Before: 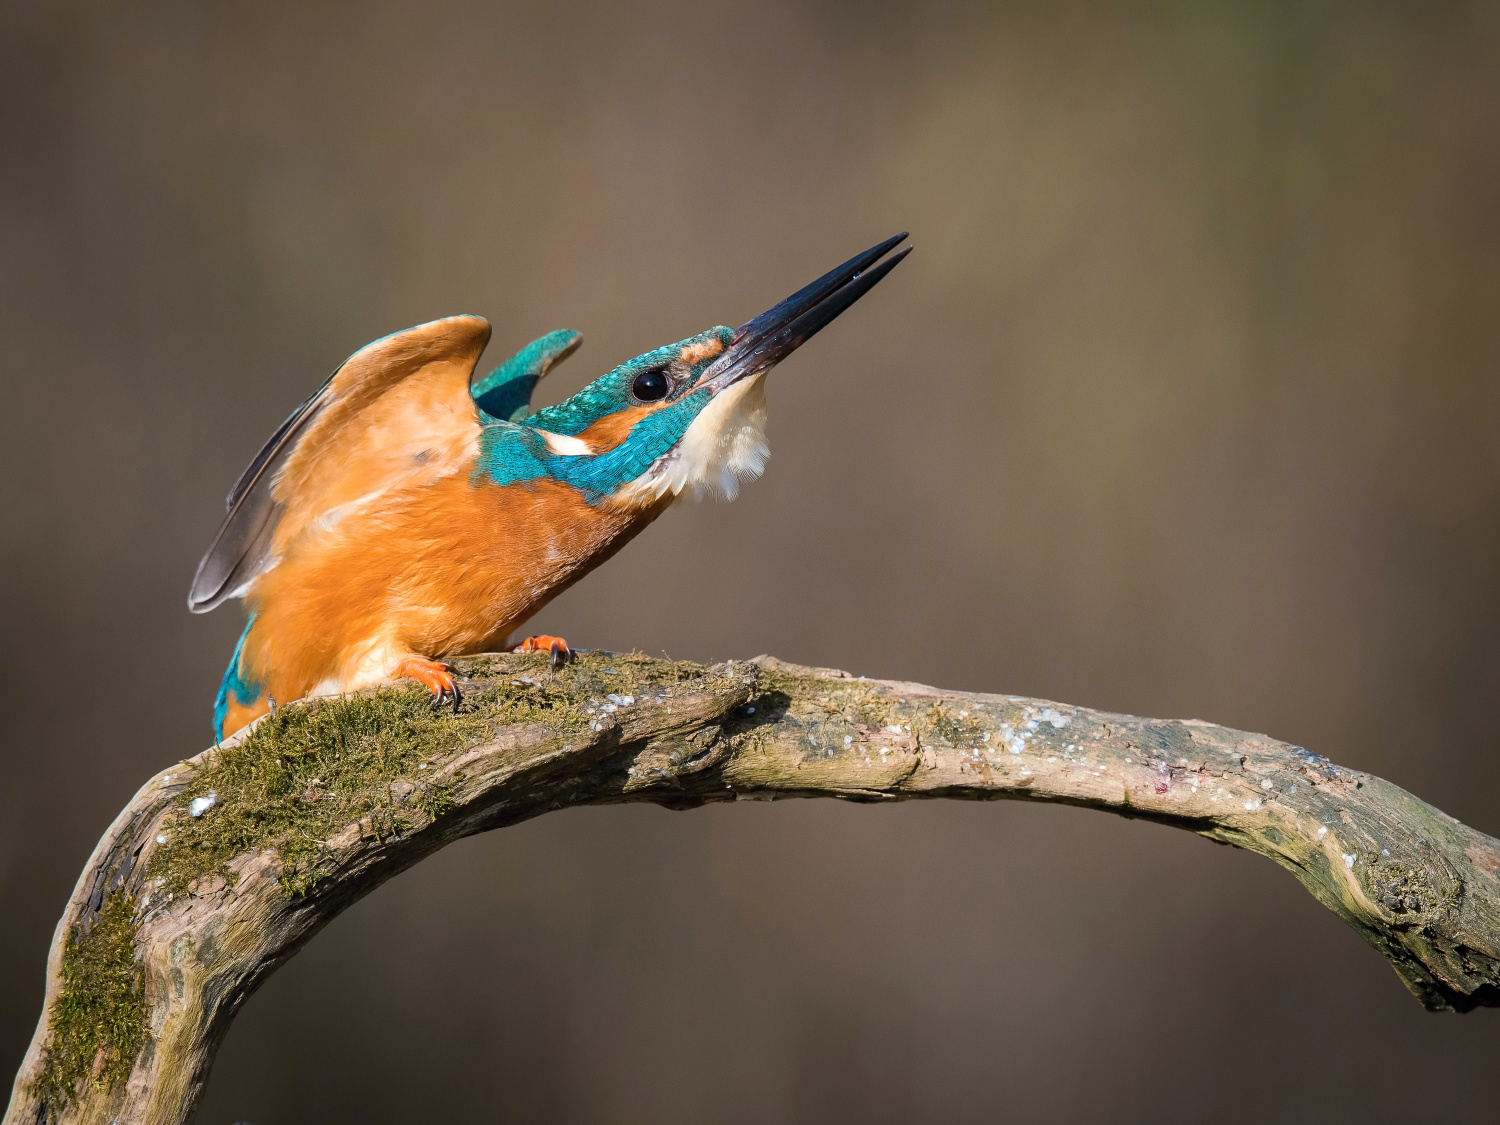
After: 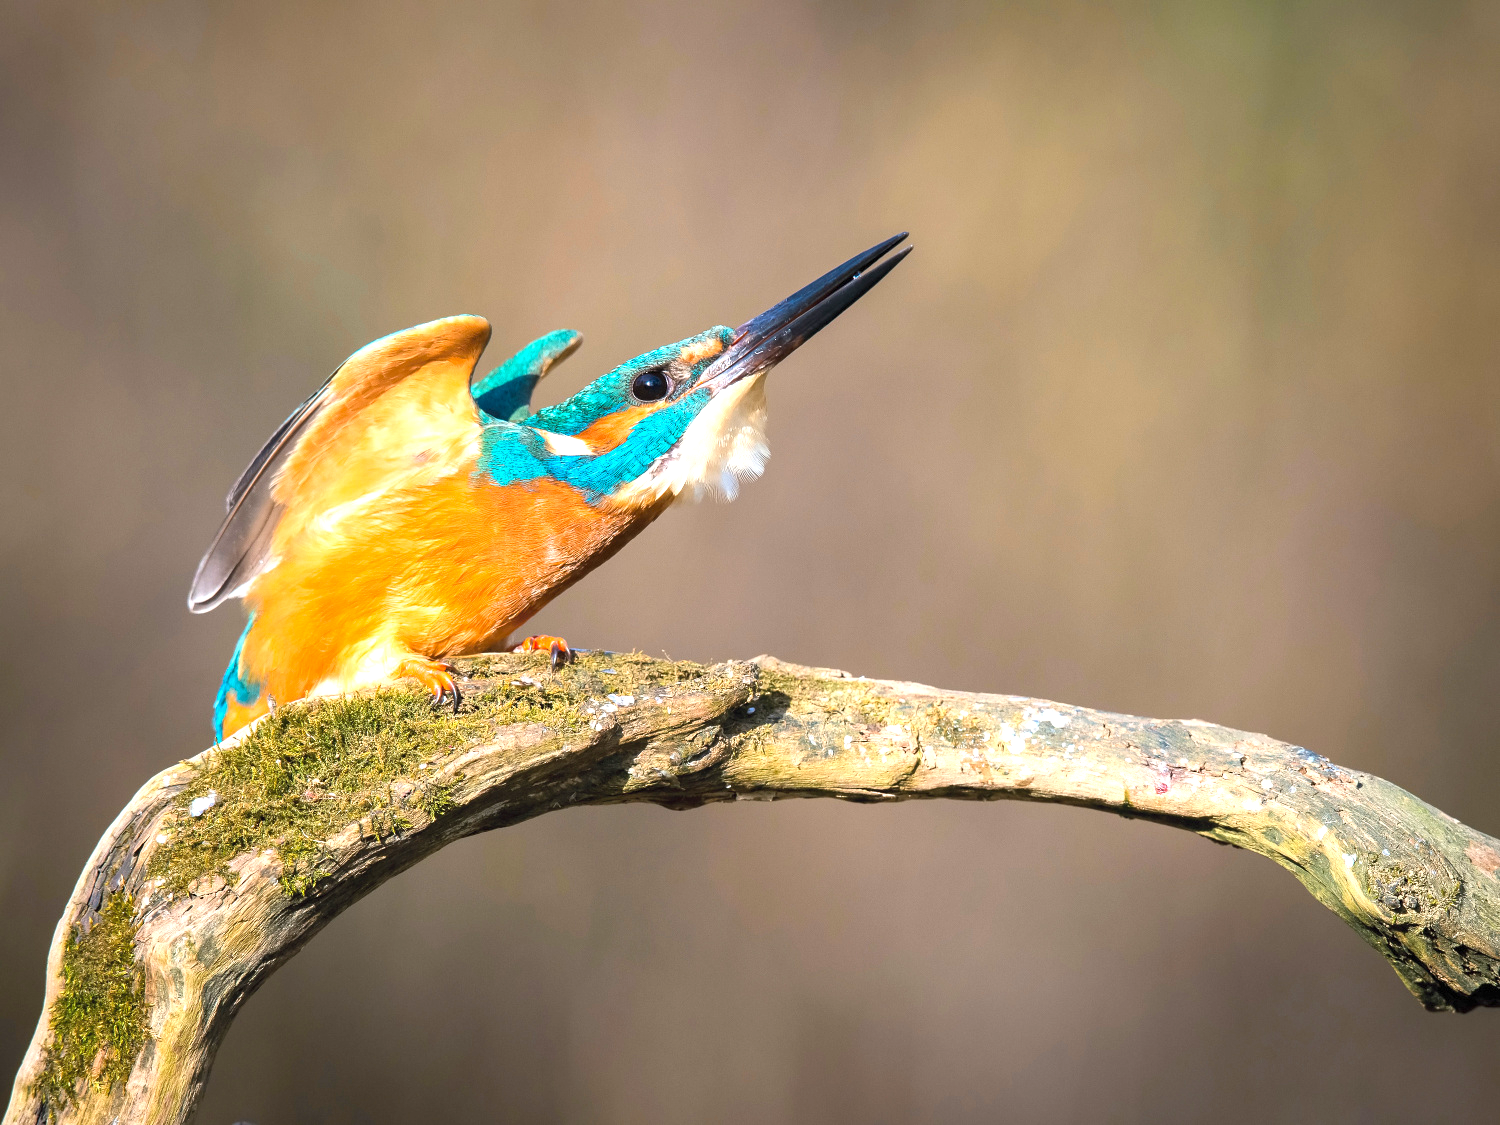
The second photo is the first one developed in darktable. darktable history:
sharpen: radius 2.889, amount 0.855, threshold 47.306
contrast brightness saturation: contrast 0.074, brightness 0.078, saturation 0.18
tone equalizer: edges refinement/feathering 500, mask exposure compensation -1.57 EV, preserve details no
exposure: exposure 1.001 EV, compensate highlight preservation false
